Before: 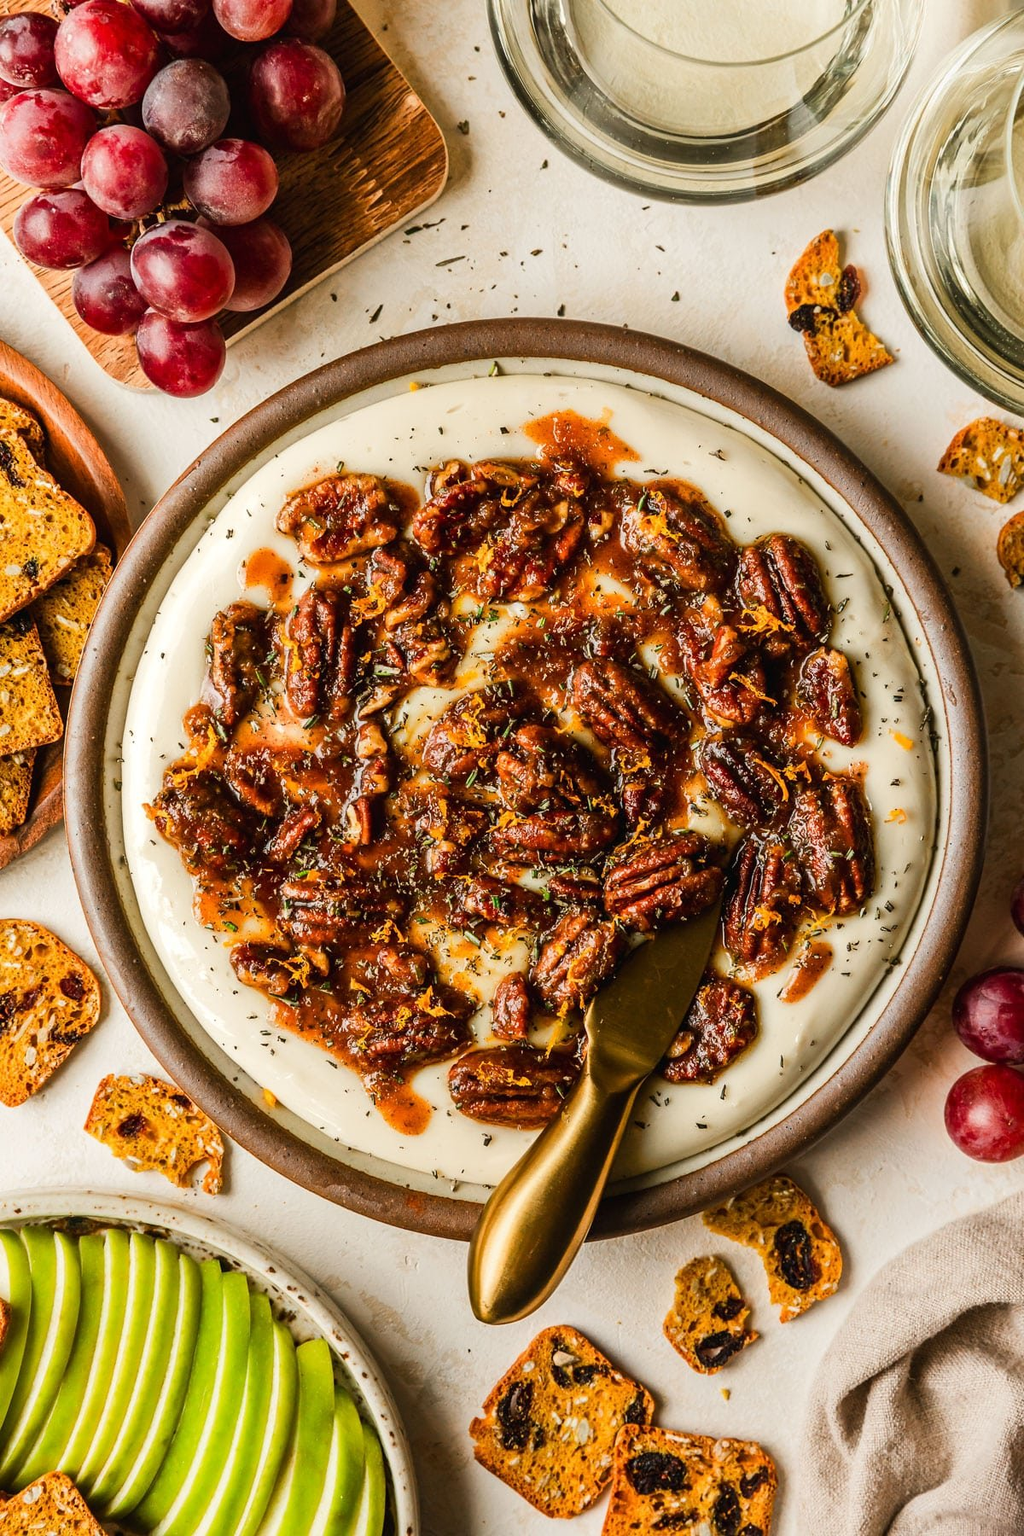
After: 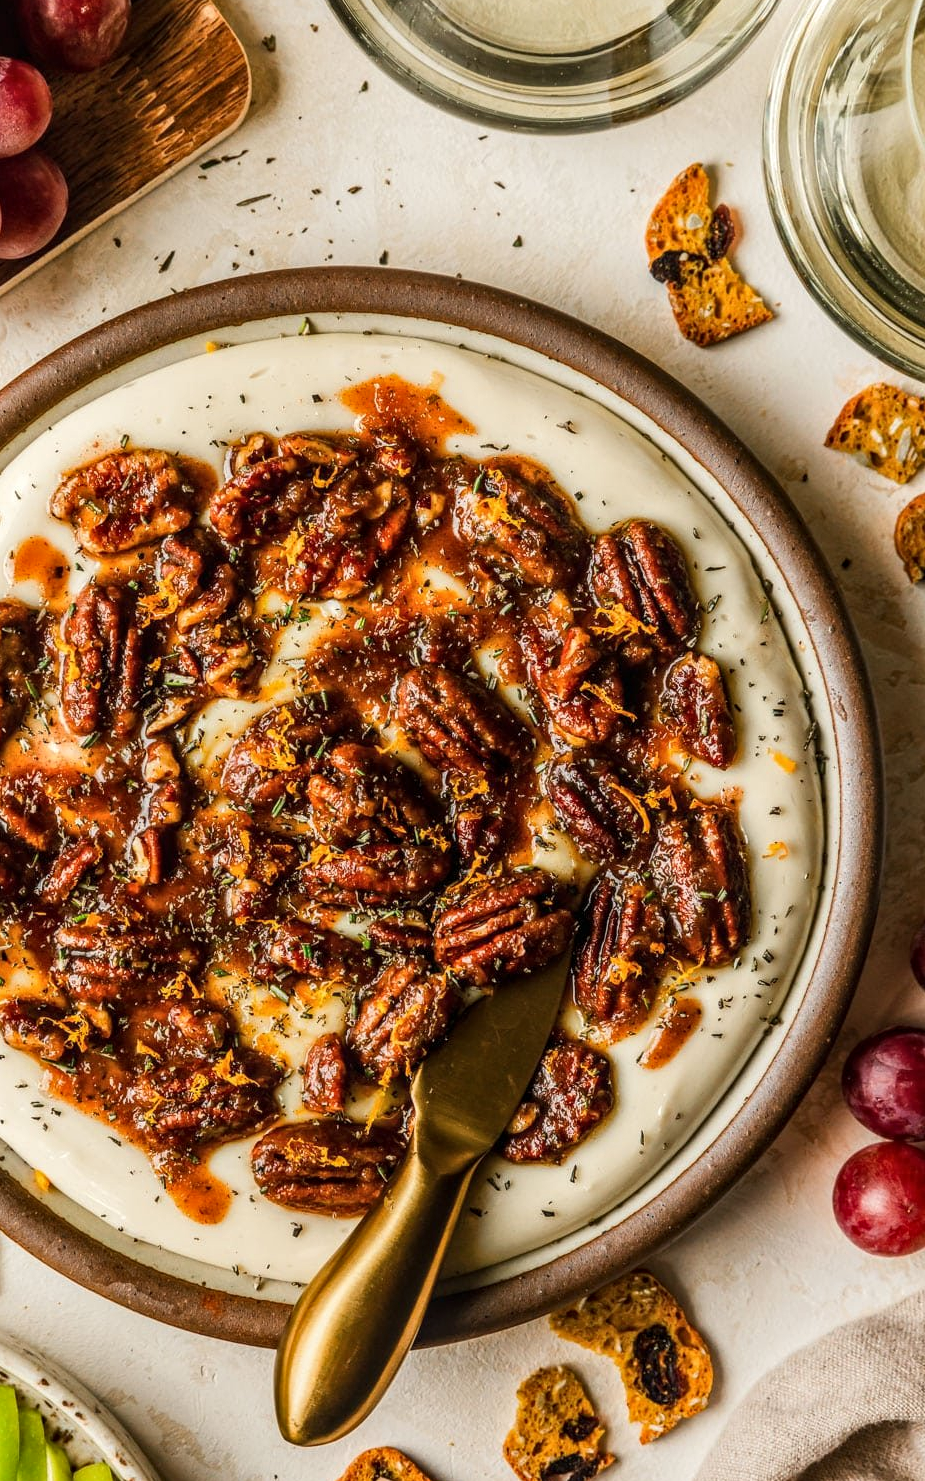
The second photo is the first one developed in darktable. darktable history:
local contrast: on, module defaults
crop: left 22.862%, top 5.889%, bottom 11.818%
